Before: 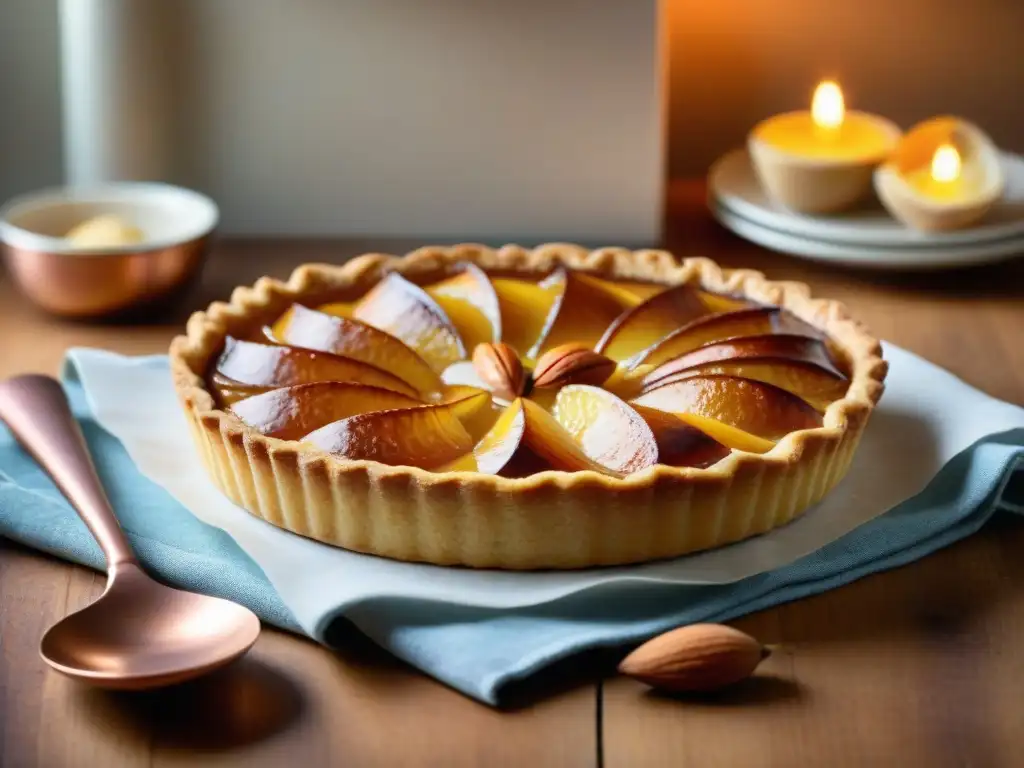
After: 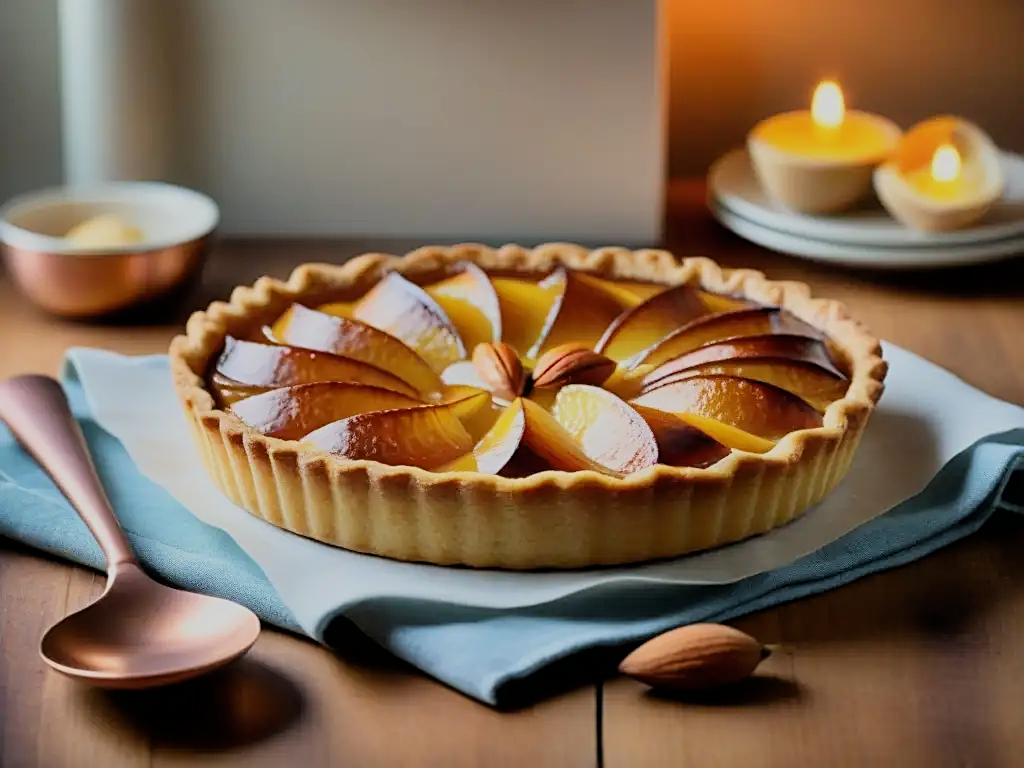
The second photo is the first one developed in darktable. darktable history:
filmic rgb: black relative exposure -7.65 EV, white relative exposure 4.56 EV, hardness 3.61, color science v6 (2022)
tone equalizer: on, module defaults
sharpen: on, module defaults
